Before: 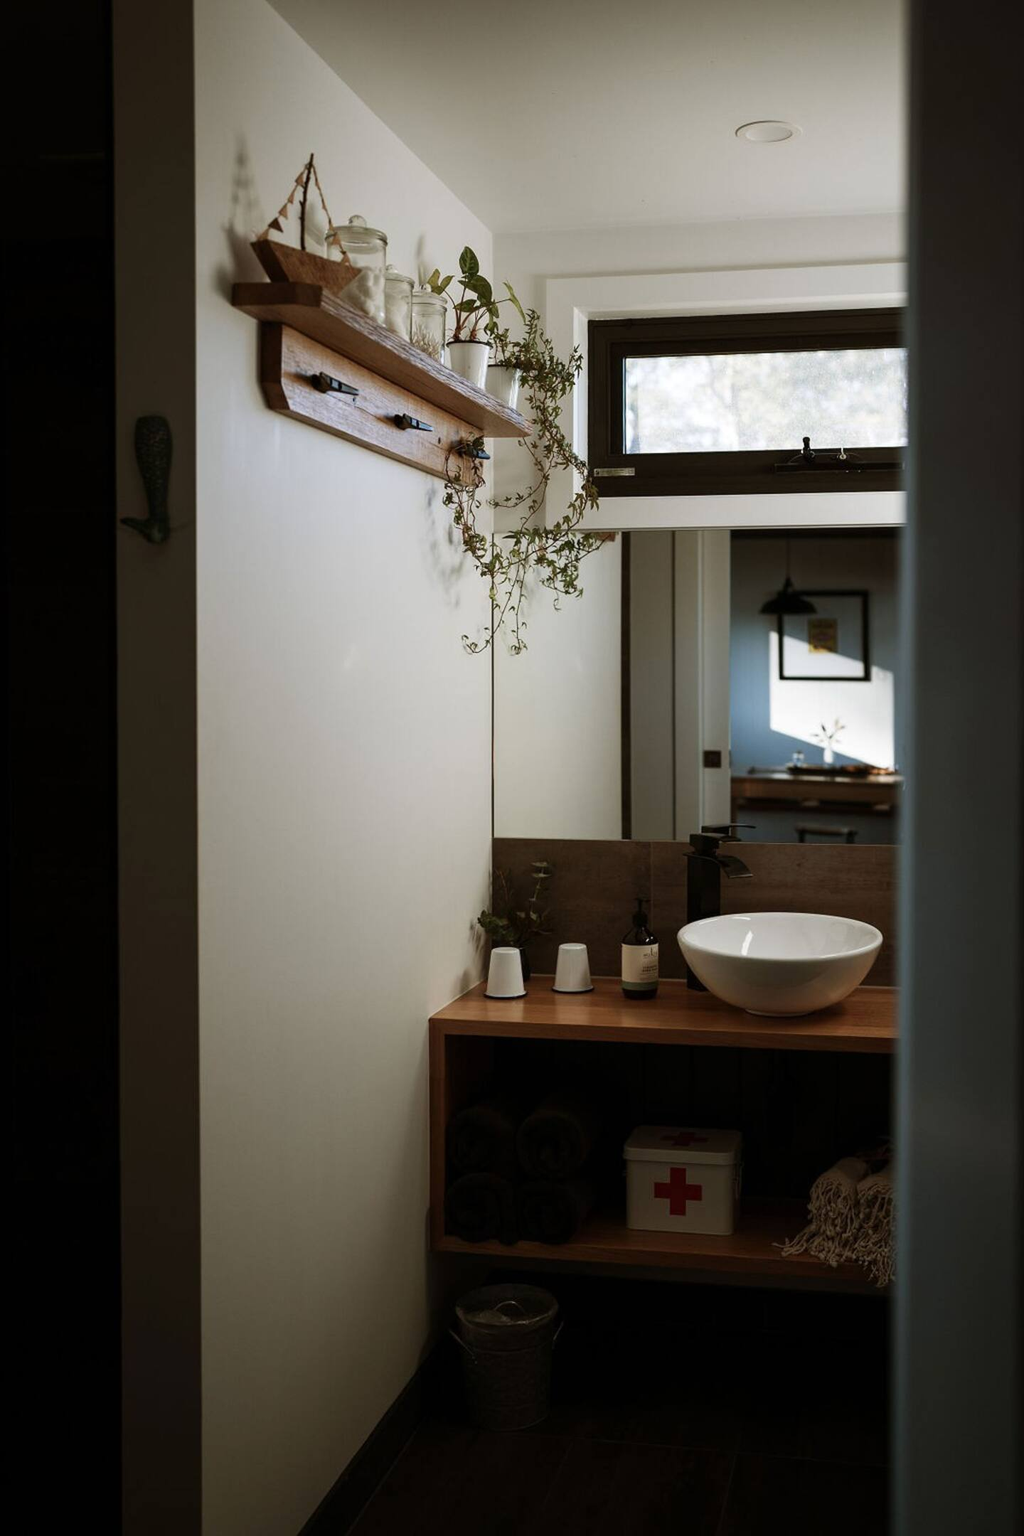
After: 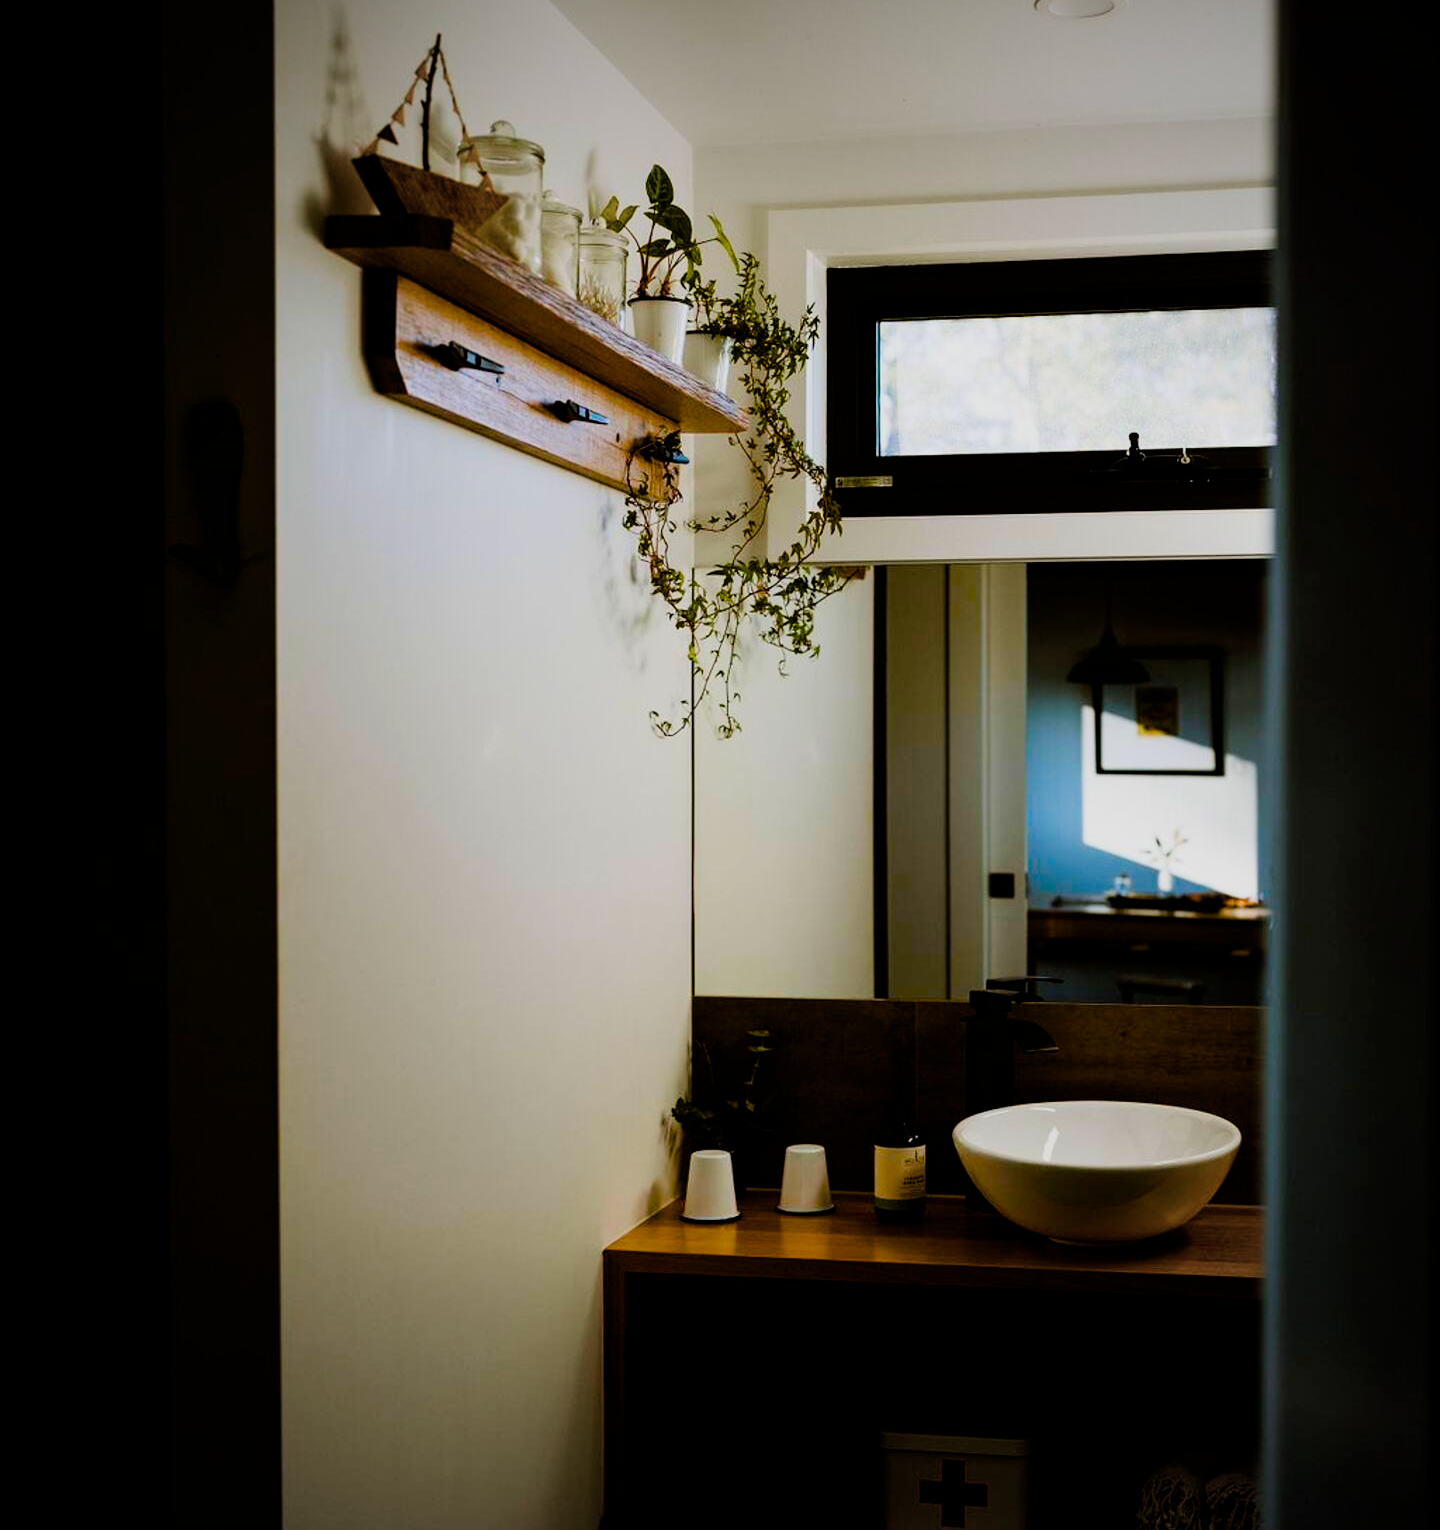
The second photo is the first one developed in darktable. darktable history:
crop and rotate: top 8.438%, bottom 20.719%
color balance rgb: linear chroma grading › shadows 9.678%, linear chroma grading › highlights 10.085%, linear chroma grading › global chroma 15.298%, linear chroma grading › mid-tones 14.567%, perceptual saturation grading › global saturation 45.158%, perceptual saturation grading › highlights -50.169%, perceptual saturation grading › shadows 30.679%, global vibrance 44.523%
vignetting: fall-off start 85.51%, fall-off radius 80.46%, width/height ratio 1.225, unbound false
filmic rgb: black relative exposure -5.12 EV, white relative exposure 3.95 EV, hardness 2.89, contrast 1.298, highlights saturation mix -8.51%
